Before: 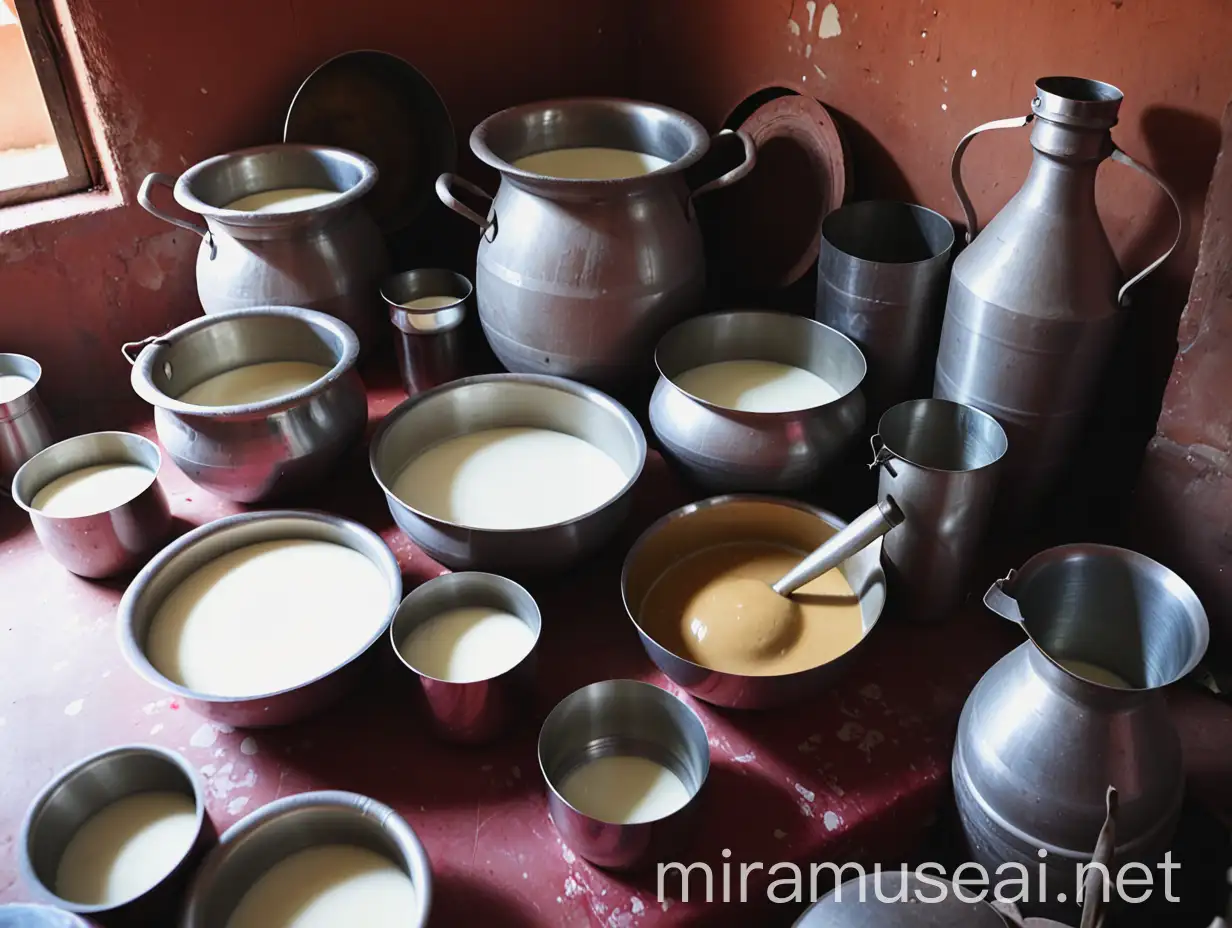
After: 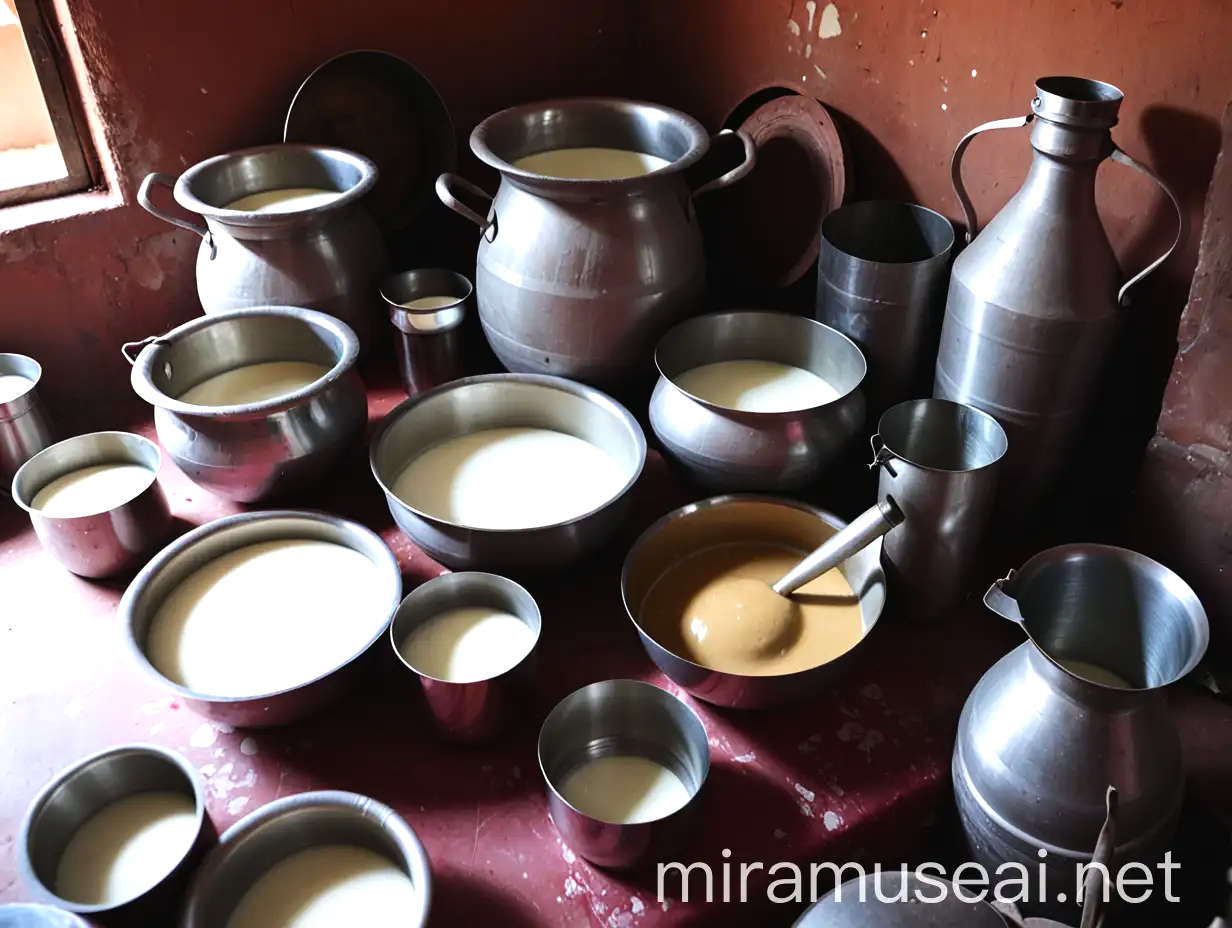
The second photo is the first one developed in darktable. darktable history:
tone equalizer: -8 EV -0.377 EV, -7 EV -0.375 EV, -6 EV -0.306 EV, -5 EV -0.255 EV, -3 EV 0.199 EV, -2 EV 0.309 EV, -1 EV 0.39 EV, +0 EV 0.409 EV, edges refinement/feathering 500, mask exposure compensation -1.57 EV, preserve details no
